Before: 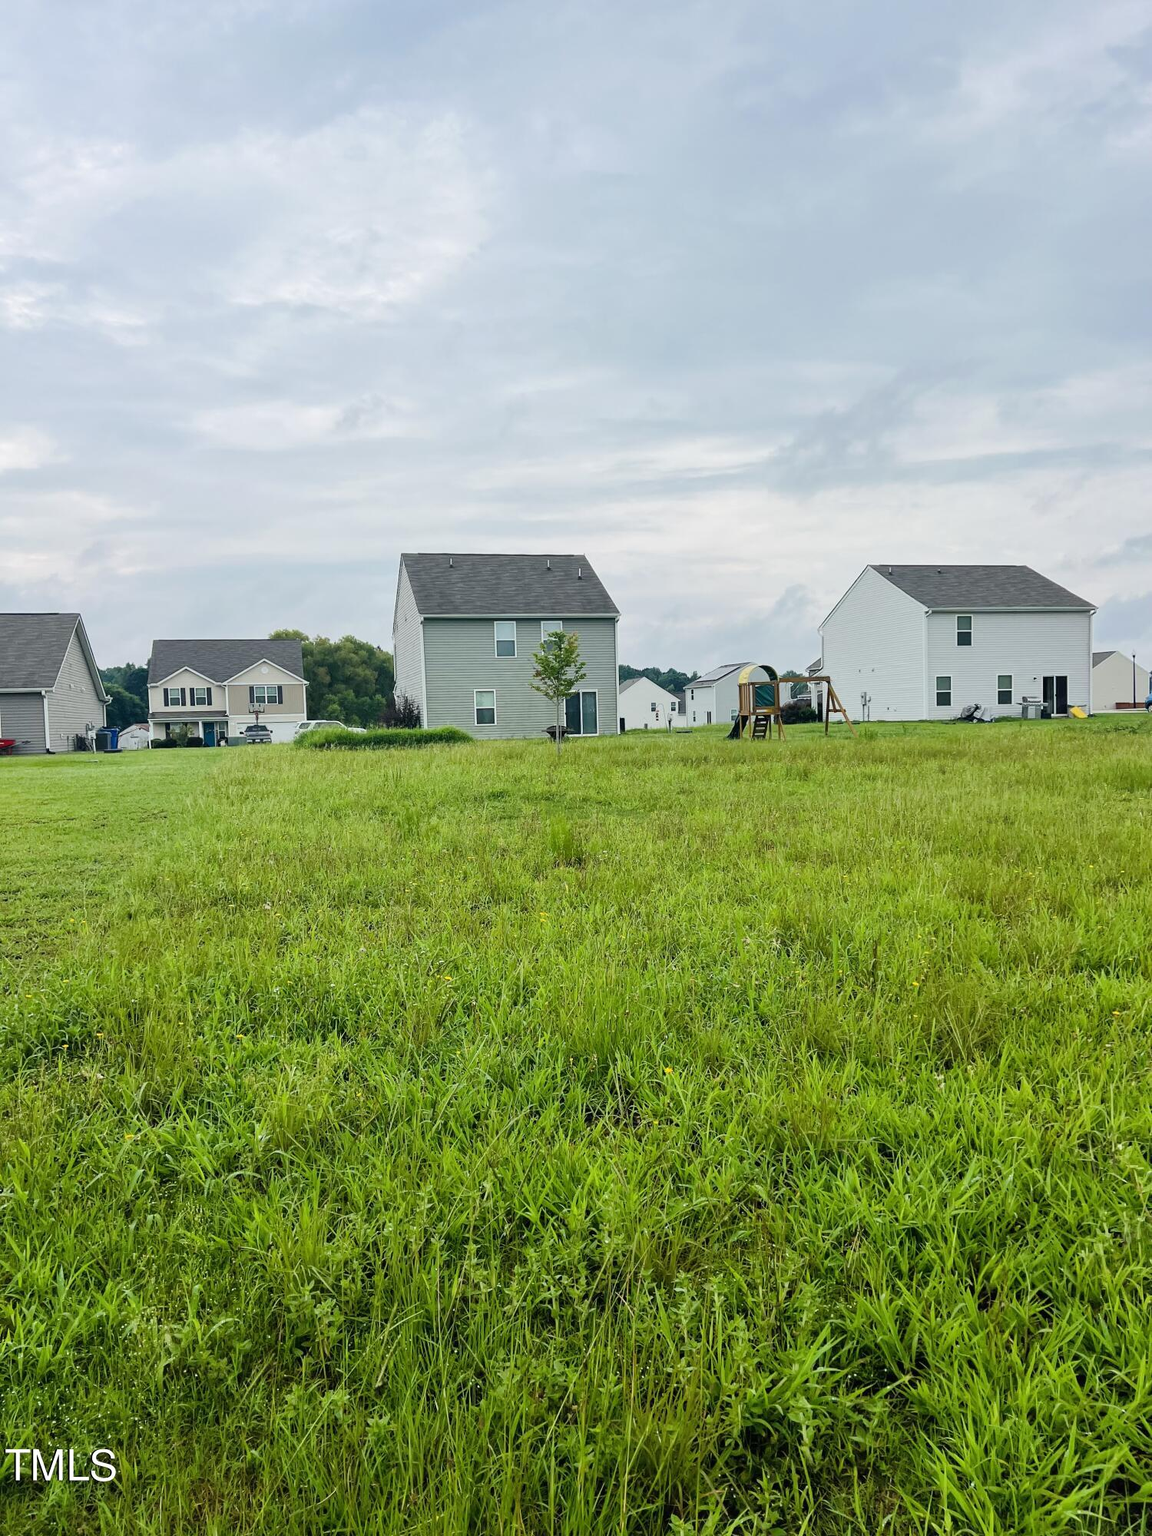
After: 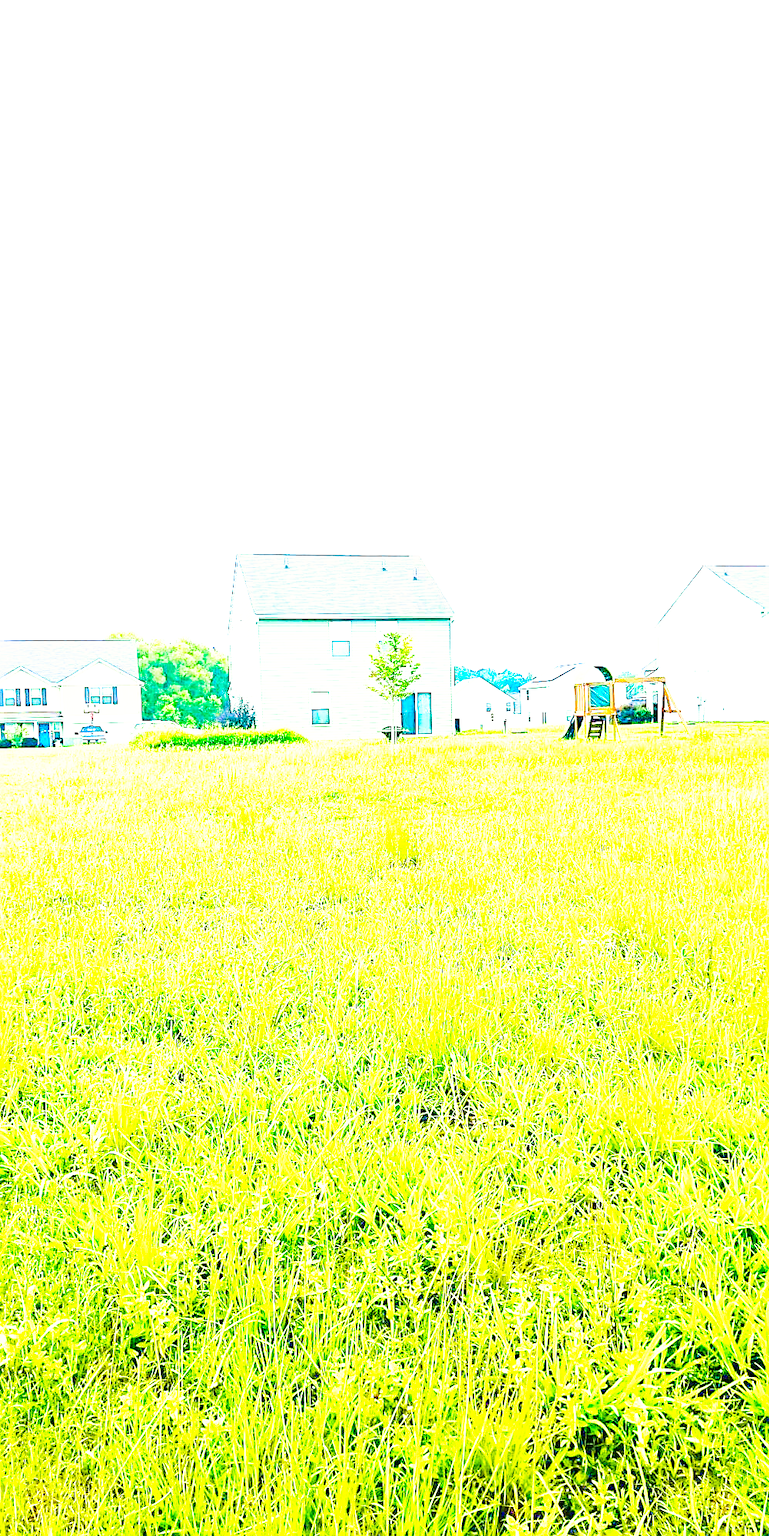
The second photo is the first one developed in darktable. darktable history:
exposure: black level correction 0, exposure 2.101 EV, compensate highlight preservation false
contrast brightness saturation: contrast 0.039, saturation 0.15
tone curve: curves: ch0 [(0, 0.01) (0.052, 0.045) (0.136, 0.133) (0.29, 0.332) (0.453, 0.531) (0.676, 0.751) (0.89, 0.919) (1, 1)]; ch1 [(0, 0) (0.094, 0.081) (0.285, 0.299) (0.385, 0.403) (0.447, 0.429) (0.495, 0.496) (0.544, 0.552) (0.589, 0.612) (0.722, 0.728) (1, 1)]; ch2 [(0, 0) (0.257, 0.217) (0.43, 0.421) (0.498, 0.507) (0.531, 0.544) (0.56, 0.579) (0.625, 0.642) (1, 1)], color space Lab, independent channels, preserve colors none
crop and rotate: left 14.457%, right 18.761%
velvia: strength 75%
sharpen: on, module defaults
color balance rgb: linear chroma grading › shadows 19.194%, linear chroma grading › highlights 4.321%, linear chroma grading › mid-tones 10.351%, perceptual saturation grading › global saturation 20%, perceptual saturation grading › highlights -24.751%, perceptual saturation grading › shadows 49.747%, perceptual brilliance grading › global brilliance 10.119%, perceptual brilliance grading › shadows 15.046%, global vibrance 14.447%
base curve: curves: ch0 [(0, 0) (0.012, 0.01) (0.073, 0.168) (0.31, 0.711) (0.645, 0.957) (1, 1)], preserve colors none
